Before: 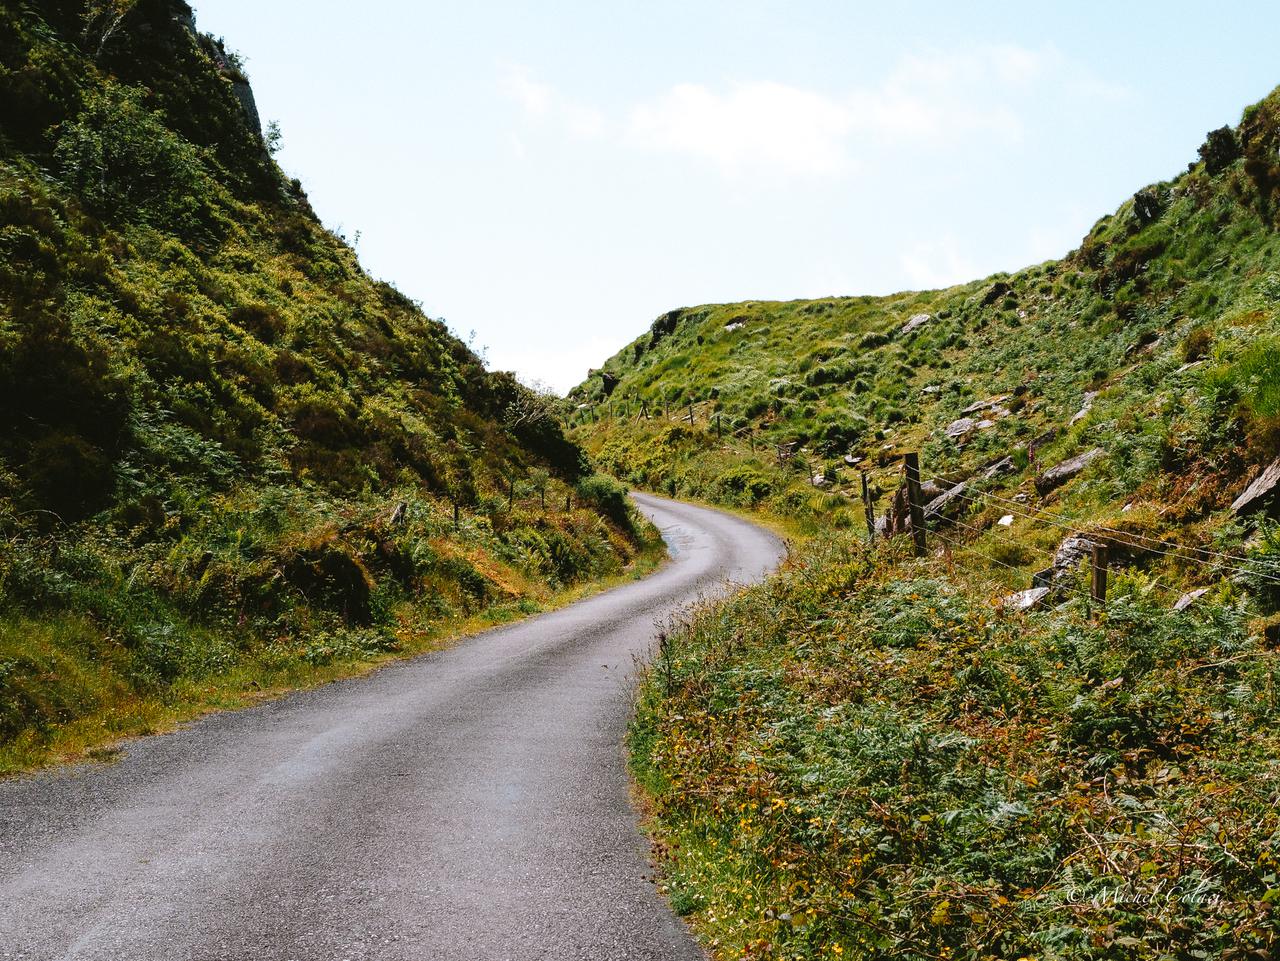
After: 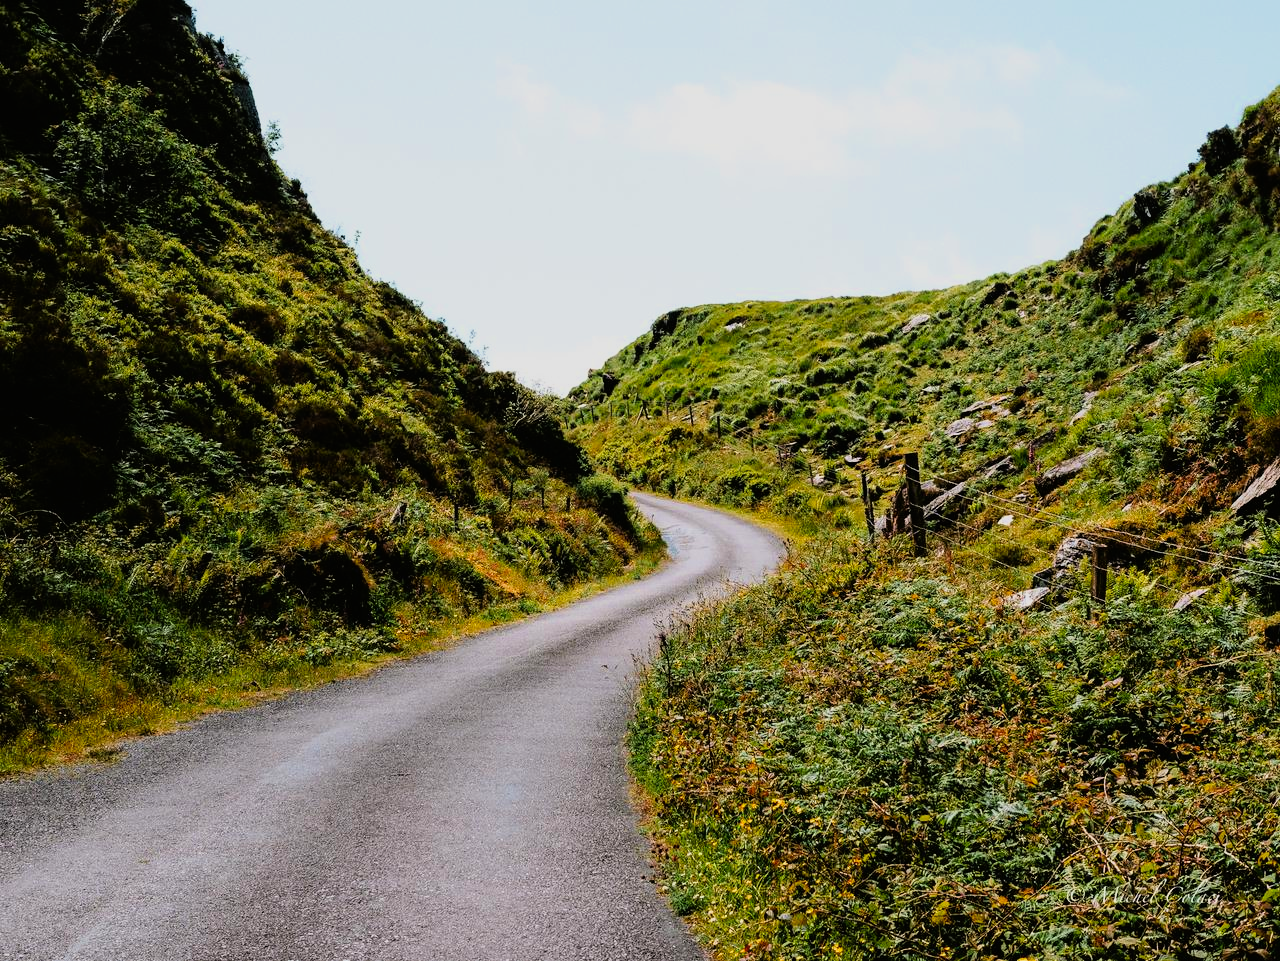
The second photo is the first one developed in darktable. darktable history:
filmic rgb: black relative exposure -11.88 EV, white relative exposure 5.43 EV, threshold 3 EV, hardness 4.49, latitude 50%, contrast 1.14, color science v5 (2021), contrast in shadows safe, contrast in highlights safe, enable highlight reconstruction true
color zones: curves: ch0 [(0, 0.613) (0.01, 0.613) (0.245, 0.448) (0.498, 0.529) (0.642, 0.665) (0.879, 0.777) (0.99, 0.613)]; ch1 [(0, 0) (0.143, 0) (0.286, 0) (0.429, 0) (0.571, 0) (0.714, 0) (0.857, 0)], mix -121.96%
